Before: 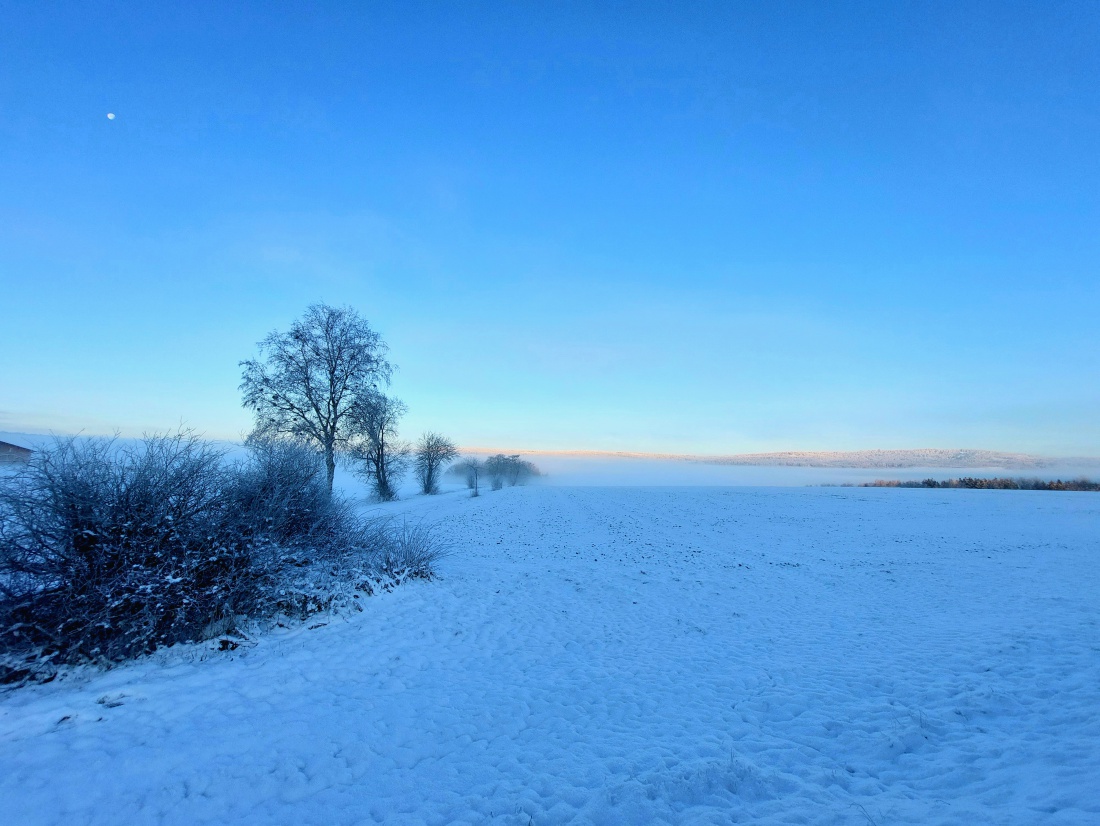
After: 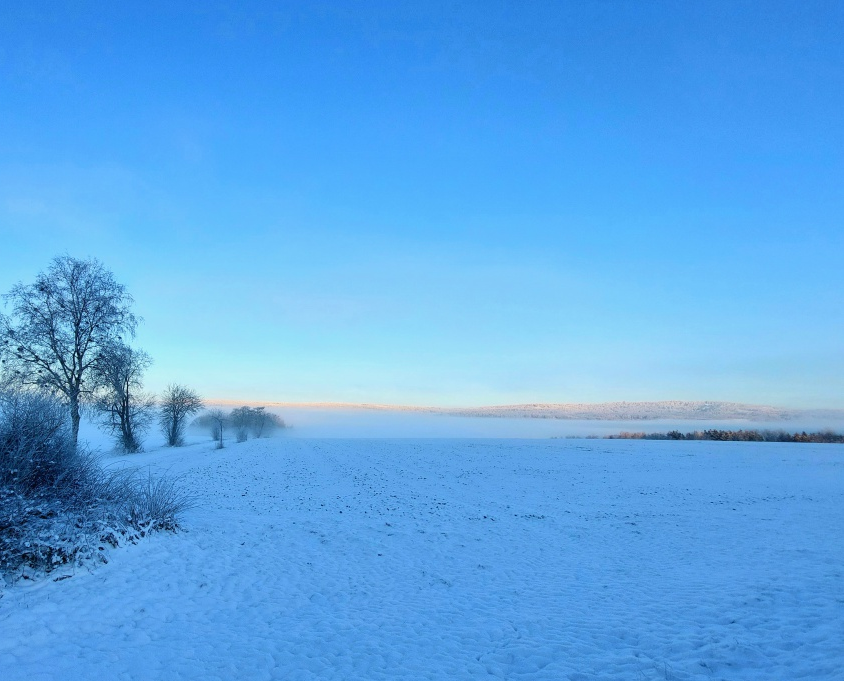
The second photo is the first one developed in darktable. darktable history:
crop: left 23.241%, top 5.908%, bottom 11.585%
